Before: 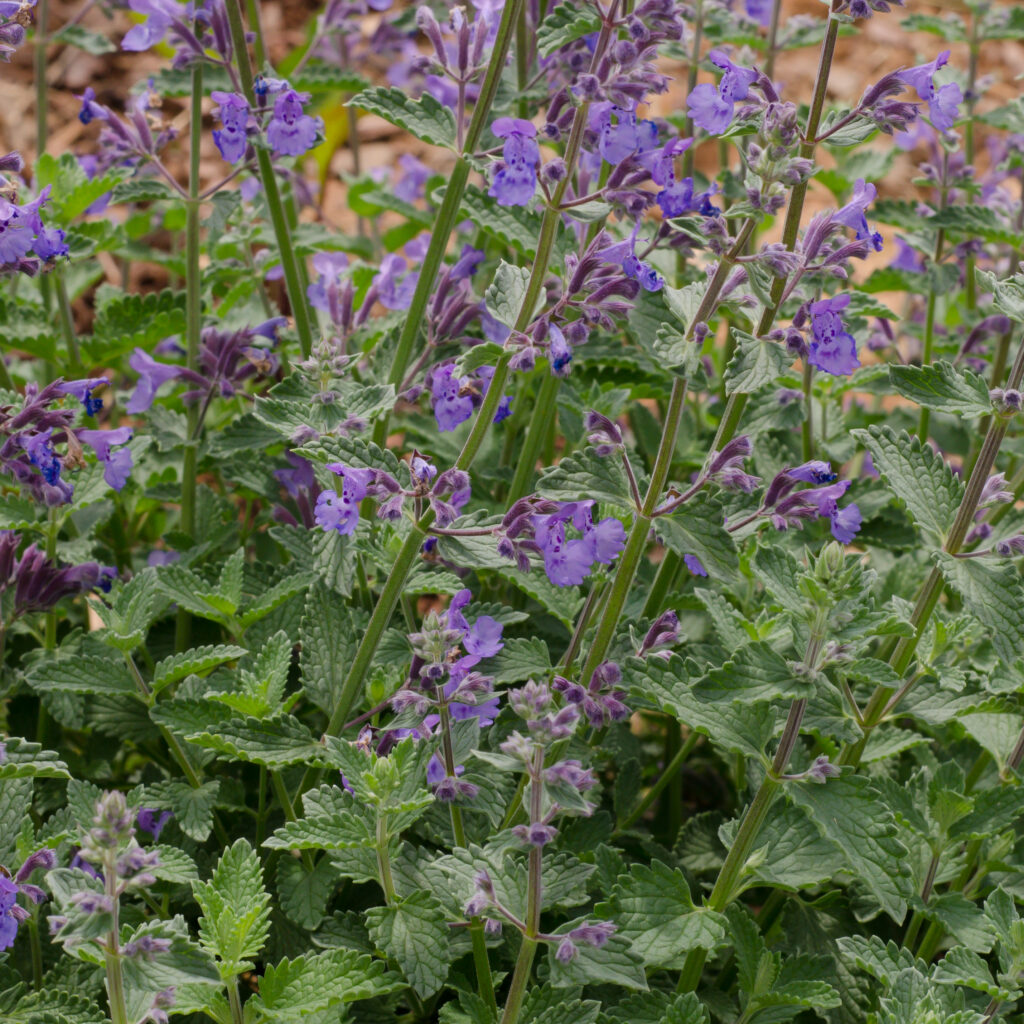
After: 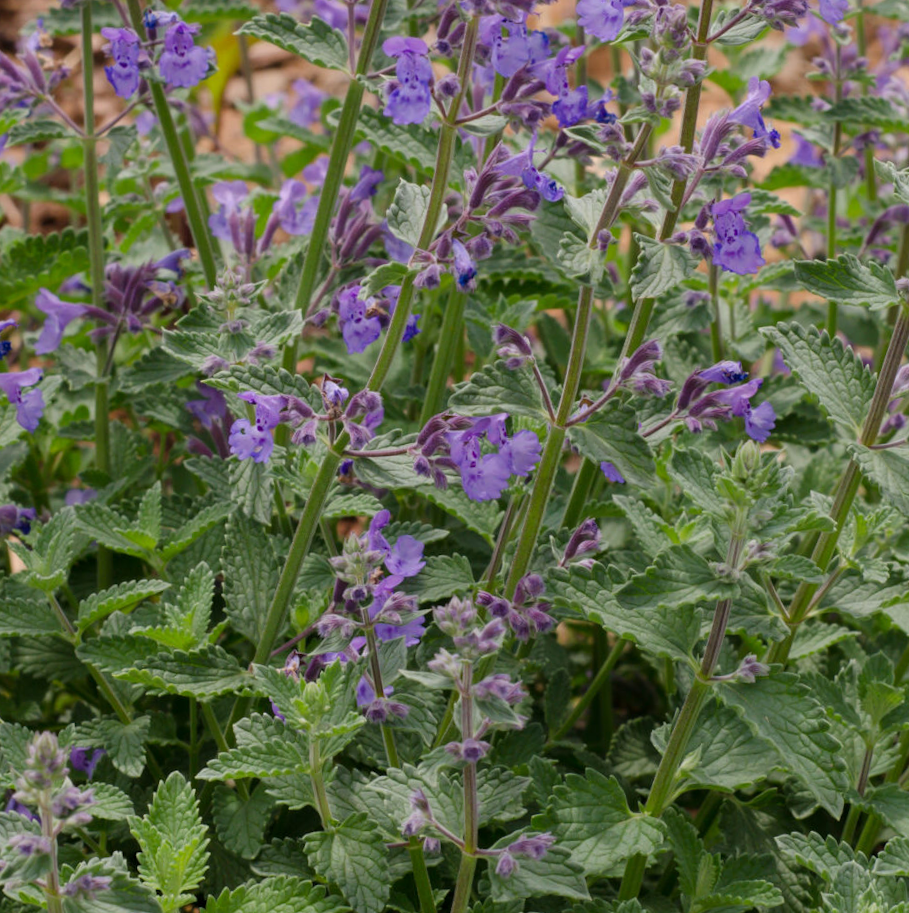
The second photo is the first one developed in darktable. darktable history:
crop and rotate: angle 3.37°, left 6.079%, top 5.688%
tone equalizer: mask exposure compensation -0.508 EV
